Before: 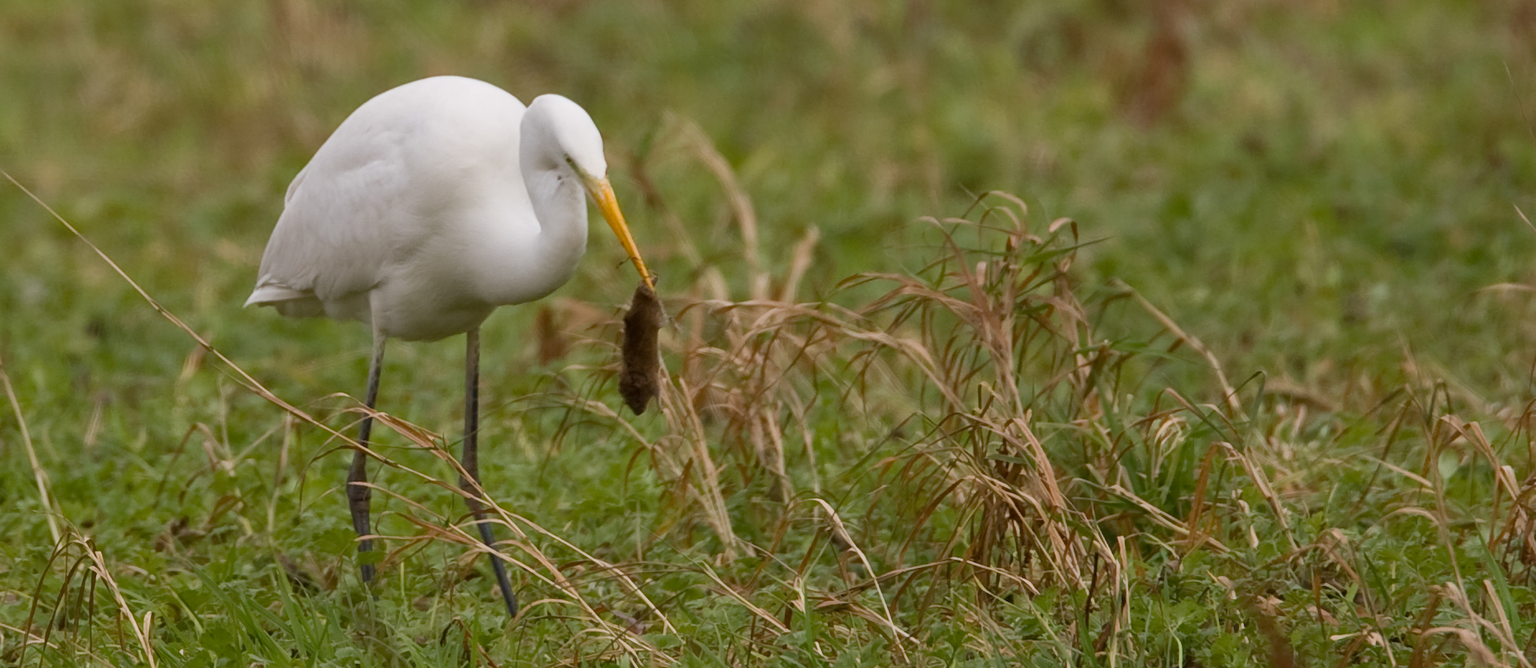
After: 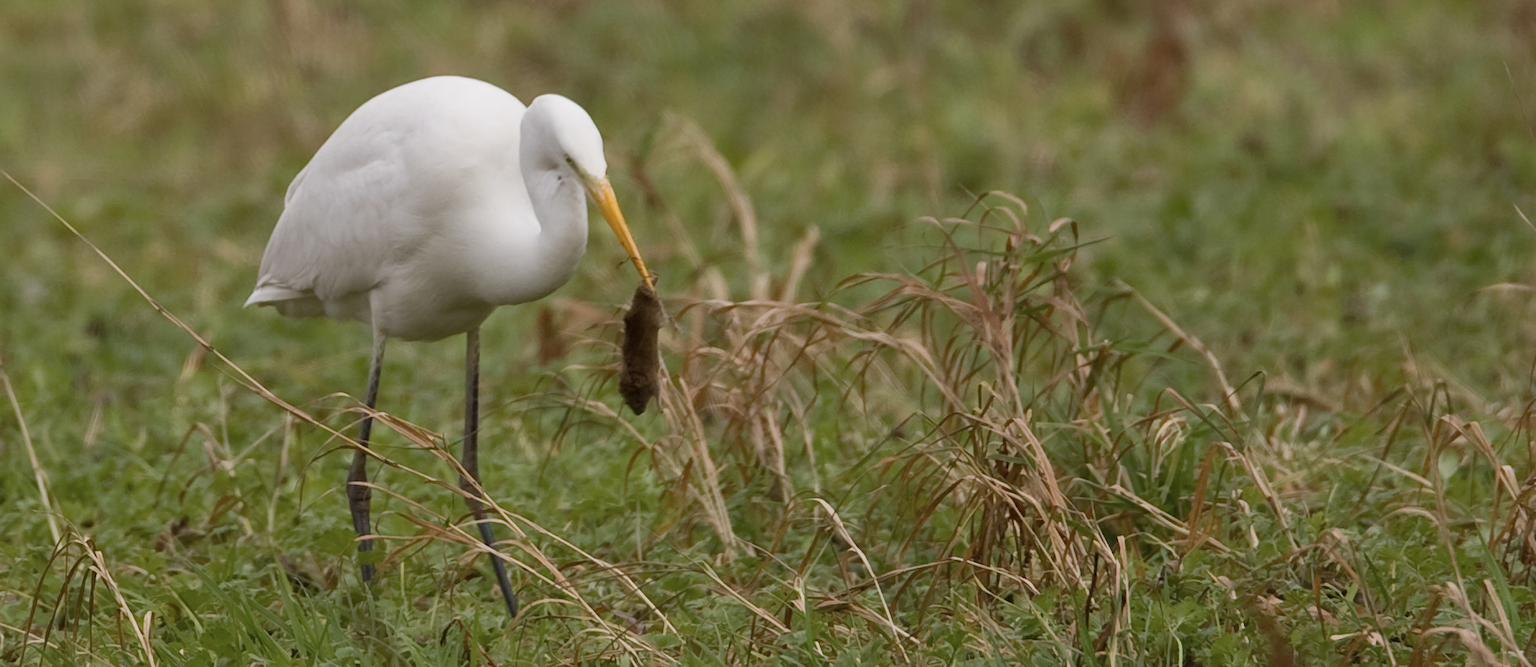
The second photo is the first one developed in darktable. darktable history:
contrast brightness saturation: saturation -0.169
